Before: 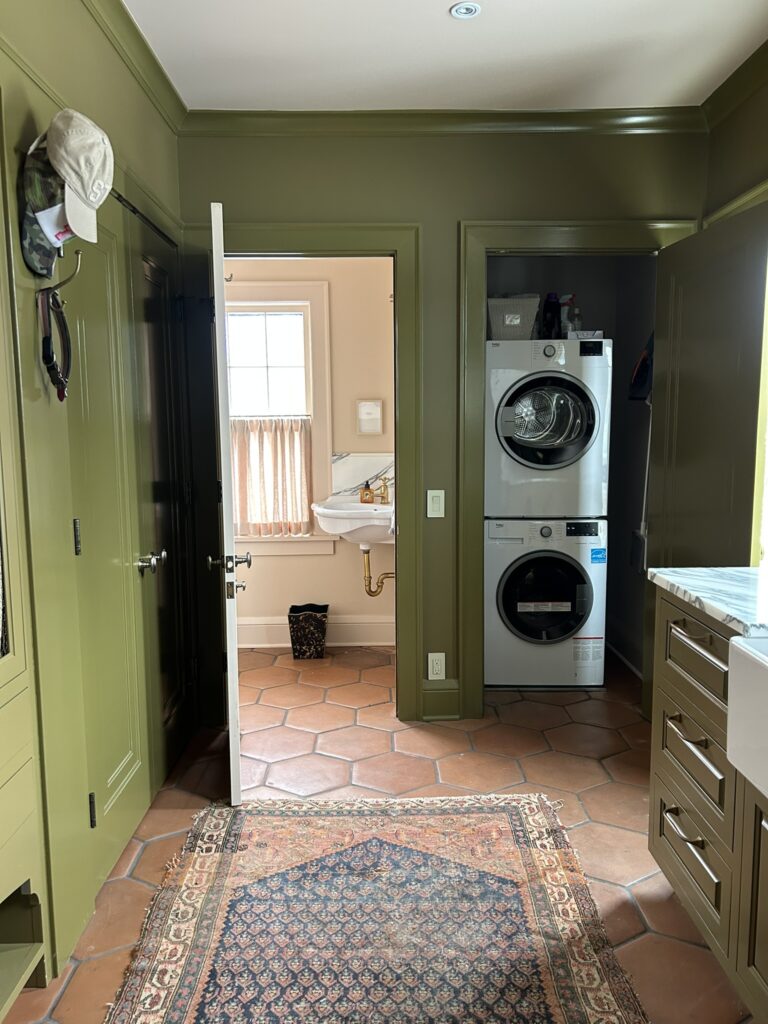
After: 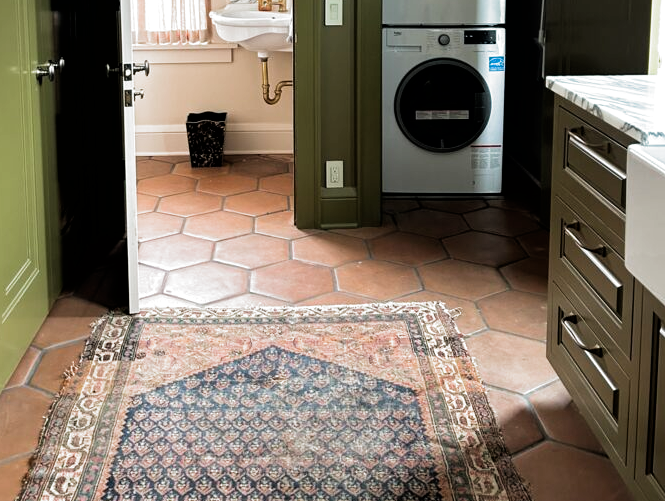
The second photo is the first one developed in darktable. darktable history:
filmic rgb: black relative exposure -8.2 EV, white relative exposure 2.2 EV, threshold 3 EV, hardness 7.11, latitude 75%, contrast 1.325, highlights saturation mix -2%, shadows ↔ highlights balance 30%, preserve chrominance RGB euclidean norm, color science v5 (2021), contrast in shadows safe, contrast in highlights safe, enable highlight reconstruction true
crop and rotate: left 13.306%, top 48.129%, bottom 2.928%
